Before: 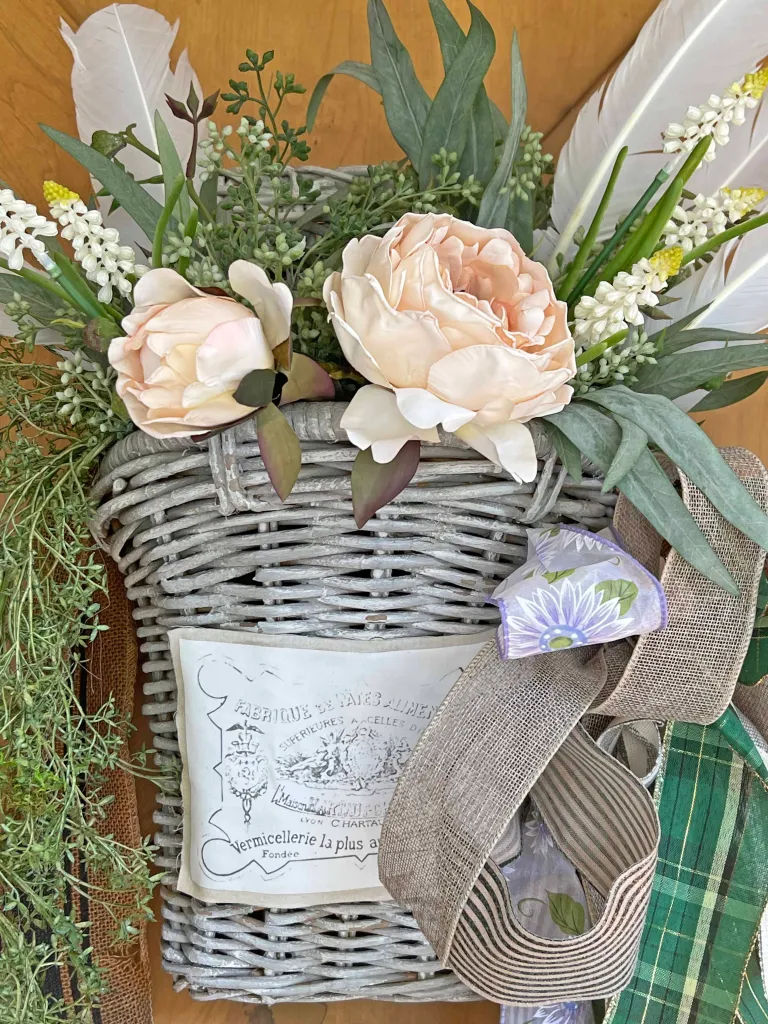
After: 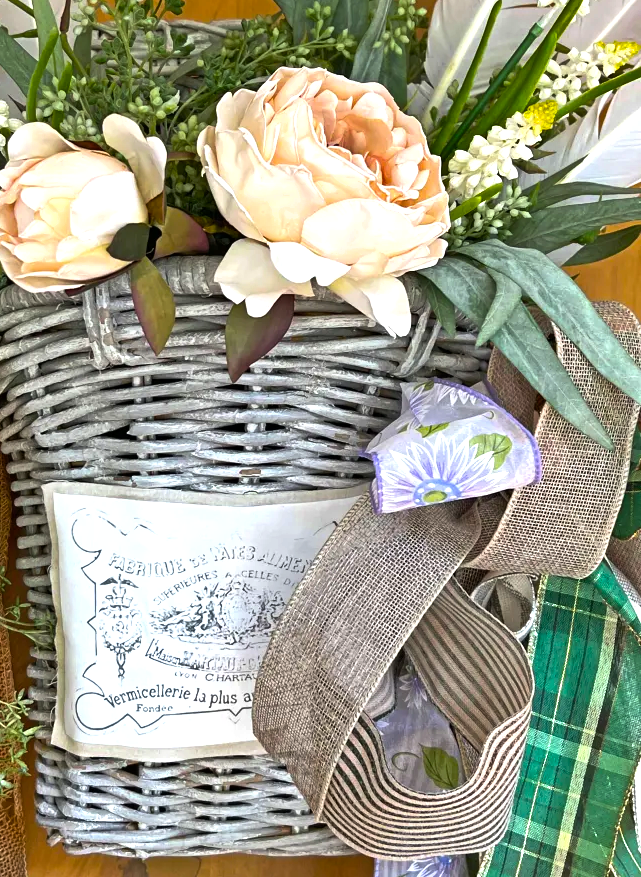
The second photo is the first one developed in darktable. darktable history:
crop: left 16.438%, top 14.352%
shadows and highlights: low approximation 0.01, soften with gaussian
color zones: curves: ch0 [(0.25, 0.5) (0.463, 0.627) (0.484, 0.637) (0.75, 0.5)]
color balance rgb: linear chroma grading › global chroma 42.048%, perceptual saturation grading › global saturation 0.018%, perceptual brilliance grading › global brilliance 14.547%, perceptual brilliance grading › shadows -34.417%
